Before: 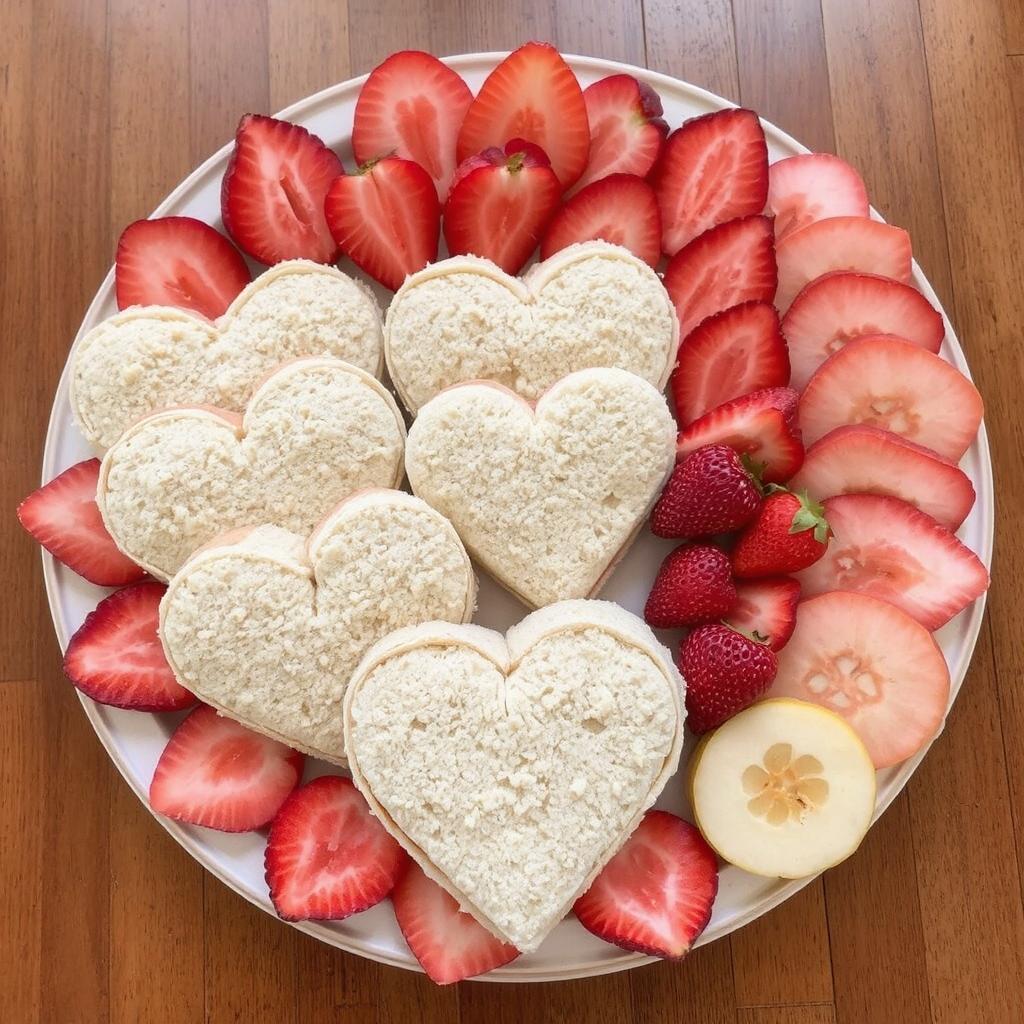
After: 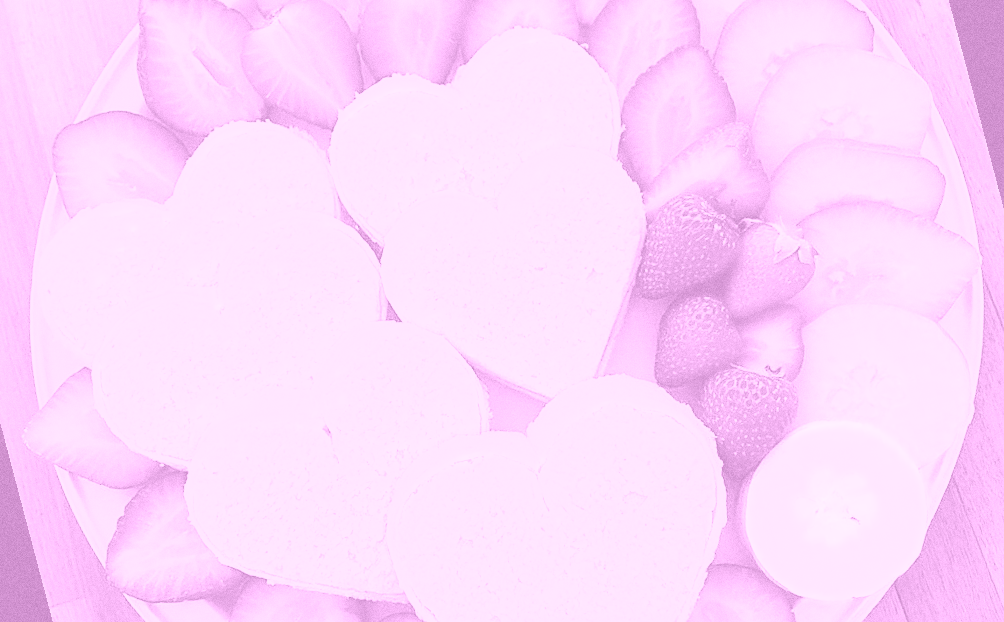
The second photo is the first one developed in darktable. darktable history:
sharpen: on, module defaults
colorize: hue 331.2°, saturation 75%, source mix 30.28%, lightness 70.52%, version 1
velvia: on, module defaults
base curve: curves: ch0 [(0, 0) (0.028, 0.03) (0.121, 0.232) (0.46, 0.748) (0.859, 0.968) (1, 1)], preserve colors none
rotate and perspective: rotation -14.8°, crop left 0.1, crop right 0.903, crop top 0.25, crop bottom 0.748
grain: coarseness 0.47 ISO
color zones: curves: ch0 [(0.018, 0.548) (0.224, 0.64) (0.425, 0.447) (0.675, 0.575) (0.732, 0.579)]; ch1 [(0.066, 0.487) (0.25, 0.5) (0.404, 0.43) (0.75, 0.421) (0.956, 0.421)]; ch2 [(0.044, 0.561) (0.215, 0.465) (0.399, 0.544) (0.465, 0.548) (0.614, 0.447) (0.724, 0.43) (0.882, 0.623) (0.956, 0.632)]
